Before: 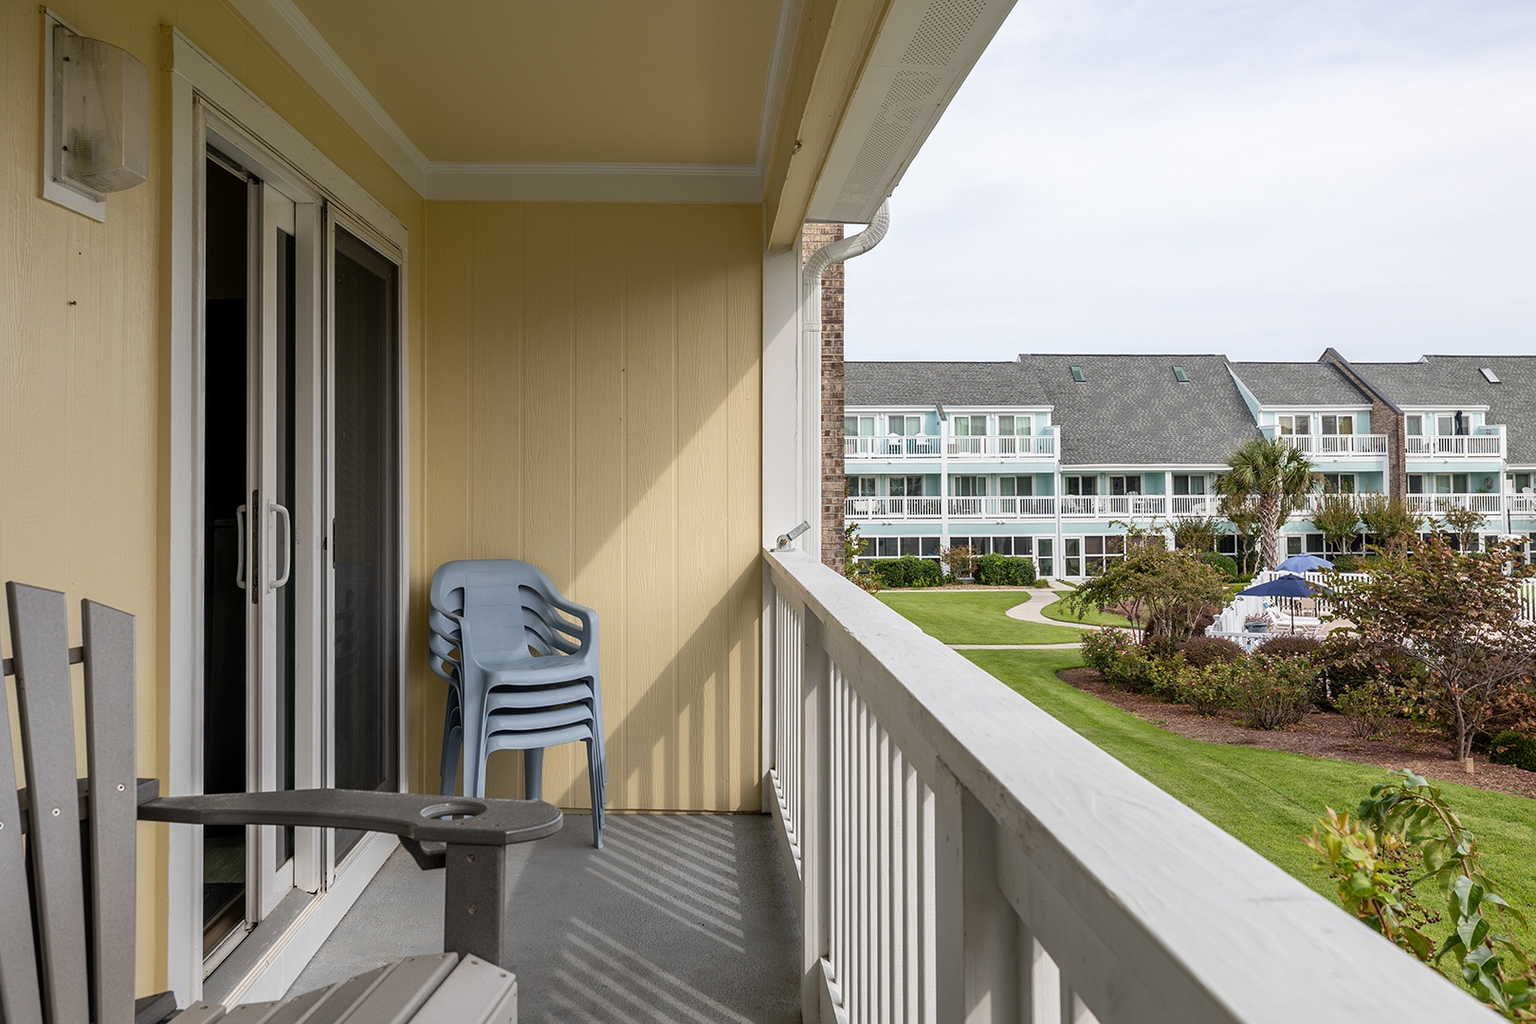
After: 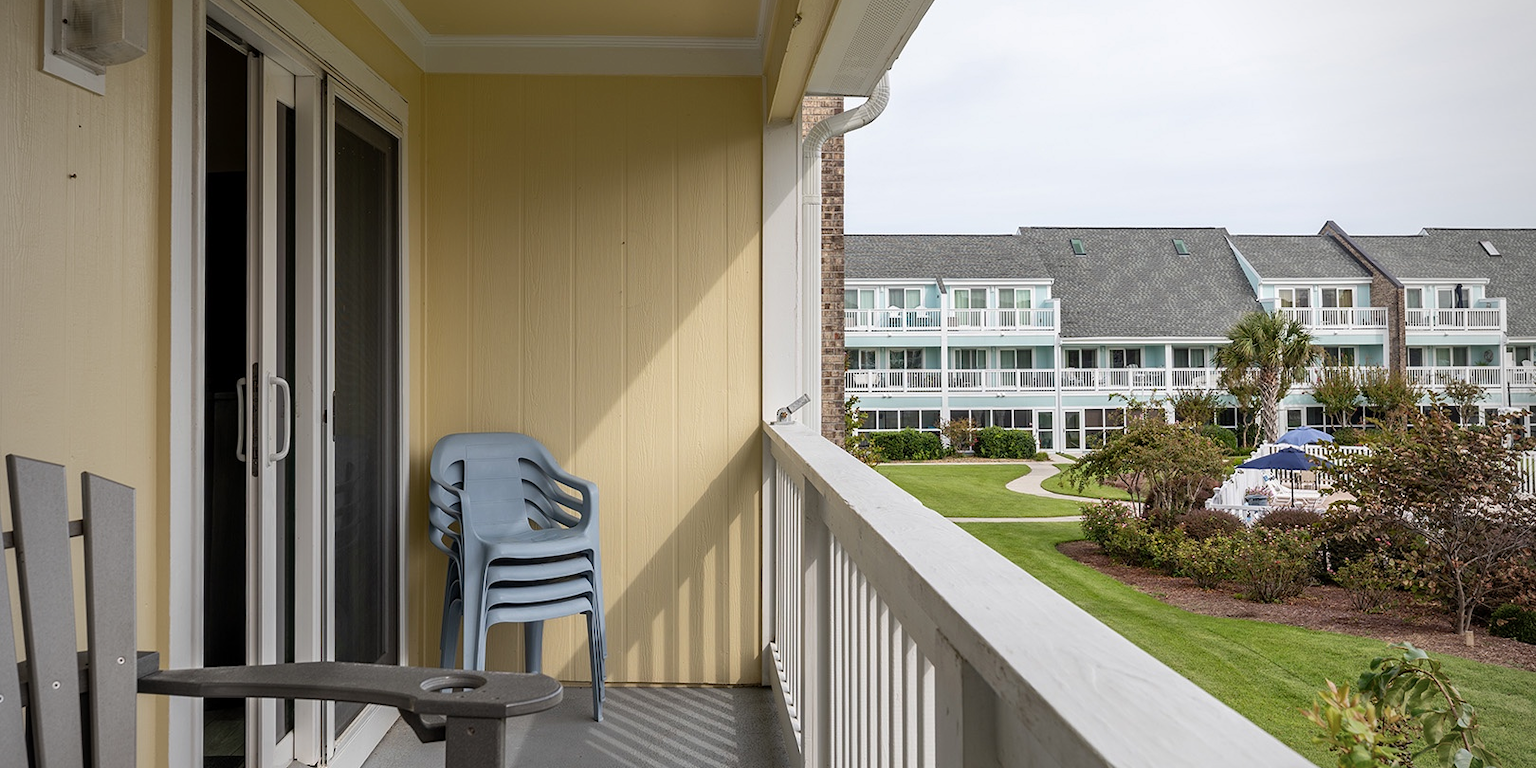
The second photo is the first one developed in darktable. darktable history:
exposure: exposure -0.019 EV, compensate exposure bias true, compensate highlight preservation false
vignetting: fall-off start 74.45%, fall-off radius 65.76%
crop and rotate: top 12.464%, bottom 12.501%
